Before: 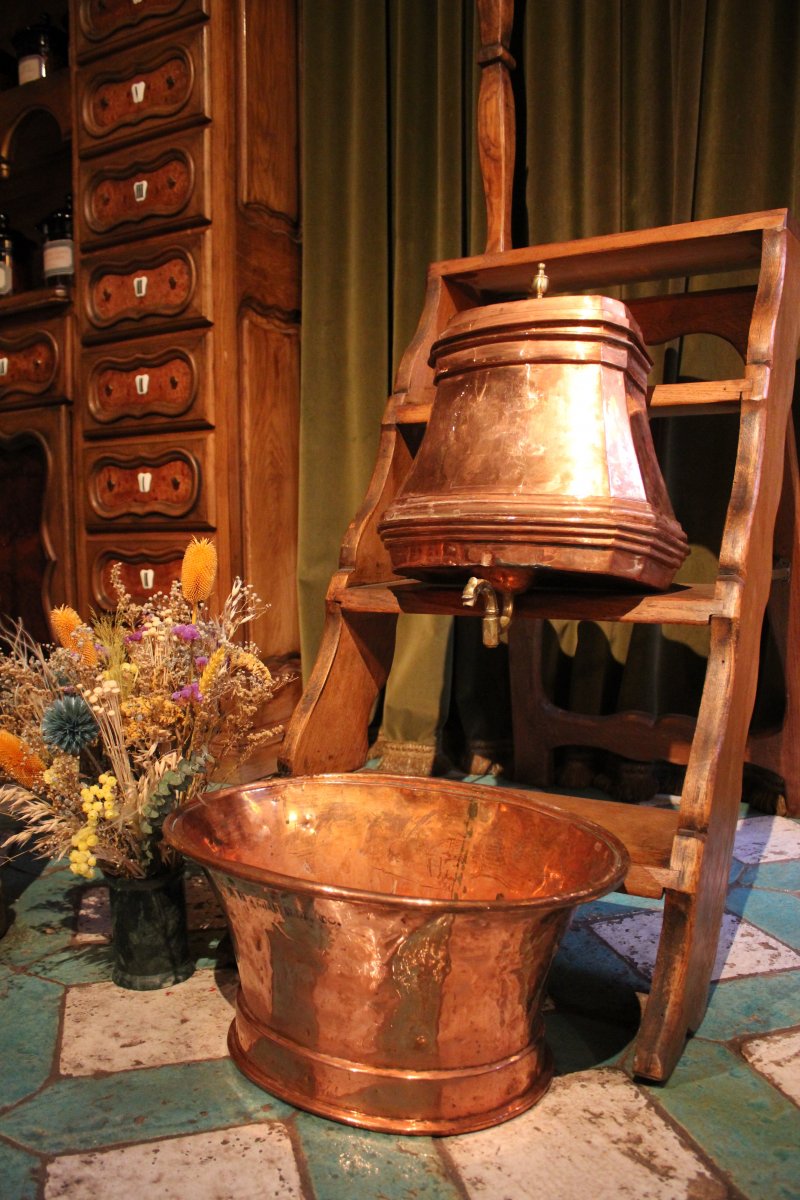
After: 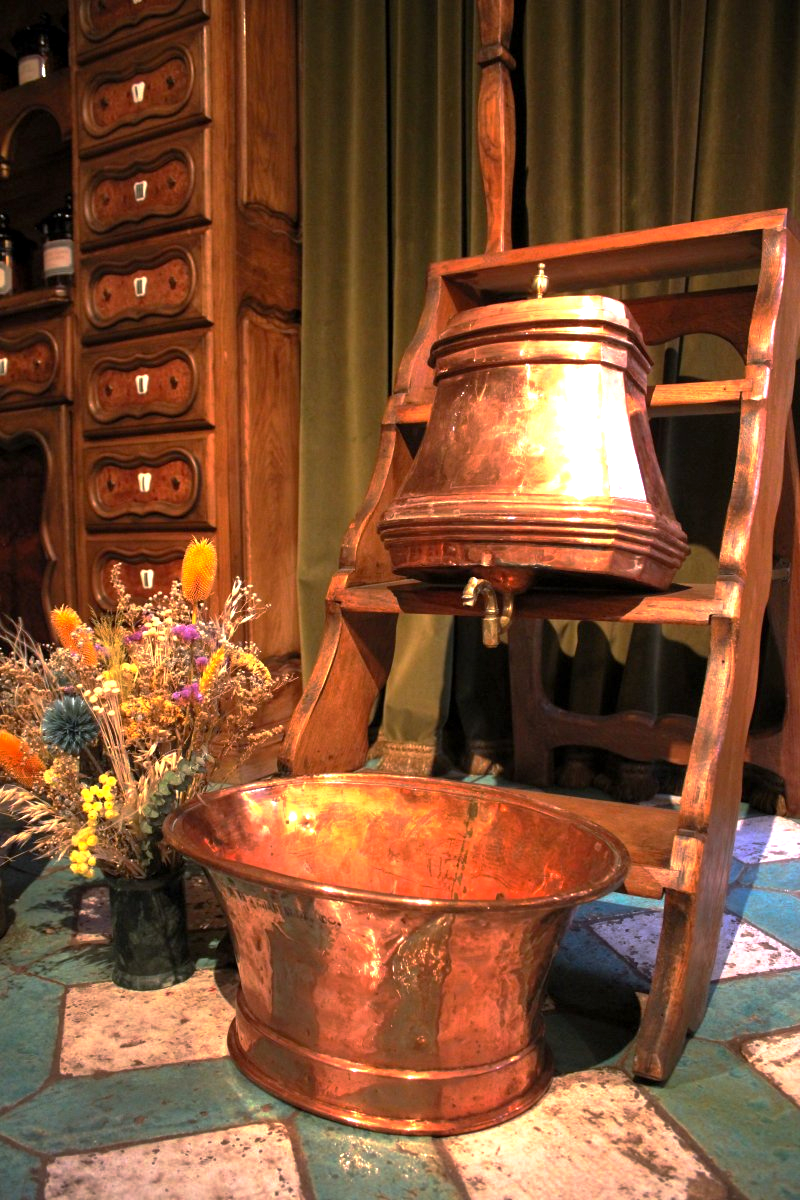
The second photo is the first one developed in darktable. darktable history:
base curve: curves: ch0 [(0, 0) (0.595, 0.418) (1, 1)], preserve colors none
shadows and highlights: shadows 25, highlights -25
exposure: black level correction 0.001, exposure 0.955 EV, compensate exposure bias true, compensate highlight preservation false
white balance: red 0.967, blue 1.049
